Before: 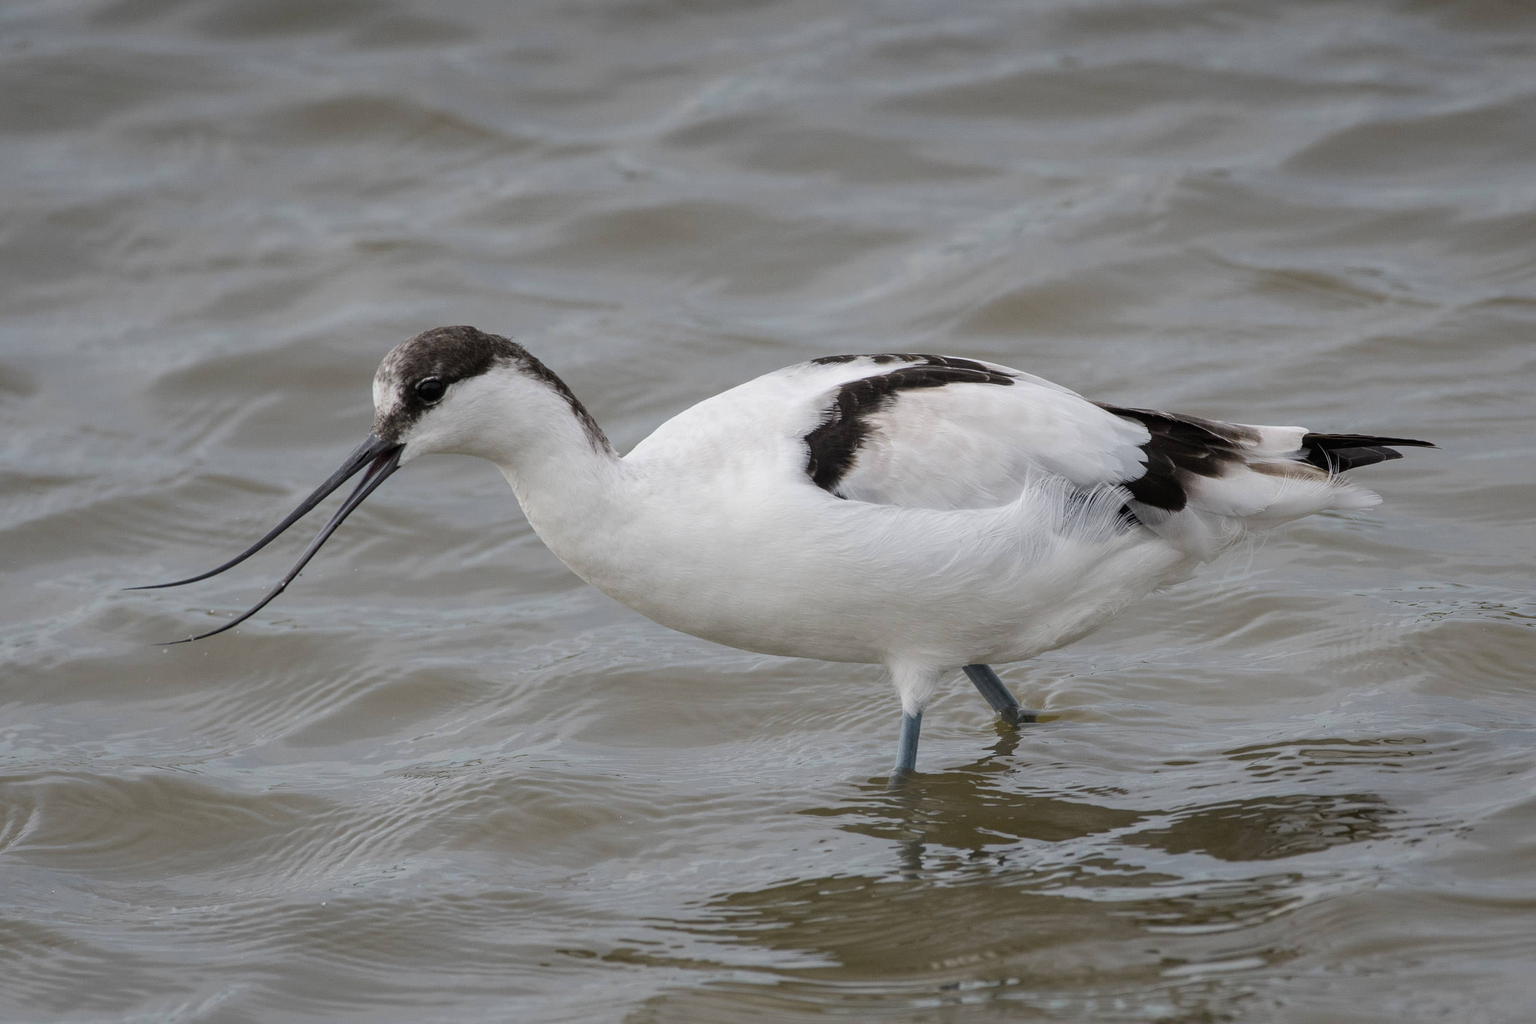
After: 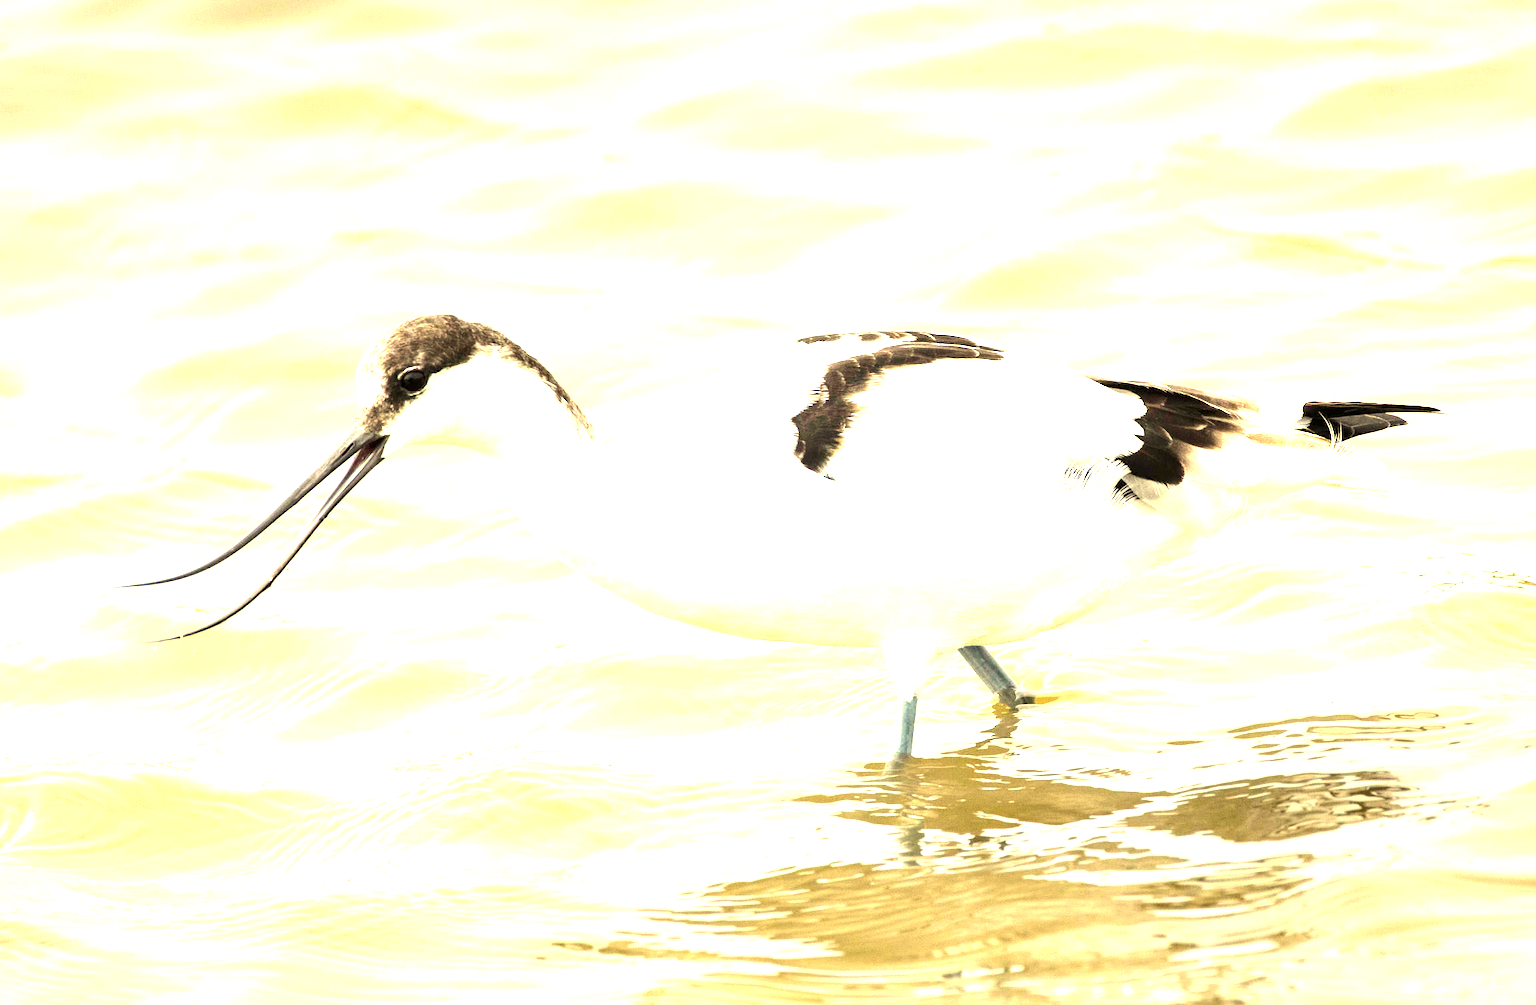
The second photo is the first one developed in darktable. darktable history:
exposure: black level correction 0.001, exposure 2.607 EV, compensate exposure bias true, compensate highlight preservation false
rotate and perspective: rotation -1.32°, lens shift (horizontal) -0.031, crop left 0.015, crop right 0.985, crop top 0.047, crop bottom 0.982
tone equalizer: -8 EV -0.417 EV, -7 EV -0.389 EV, -6 EV -0.333 EV, -5 EV -0.222 EV, -3 EV 0.222 EV, -2 EV 0.333 EV, -1 EV 0.389 EV, +0 EV 0.417 EV, edges refinement/feathering 500, mask exposure compensation -1.57 EV, preserve details no
white balance: red 1.08, blue 0.791
contrast brightness saturation: contrast 0.09, saturation 0.28
